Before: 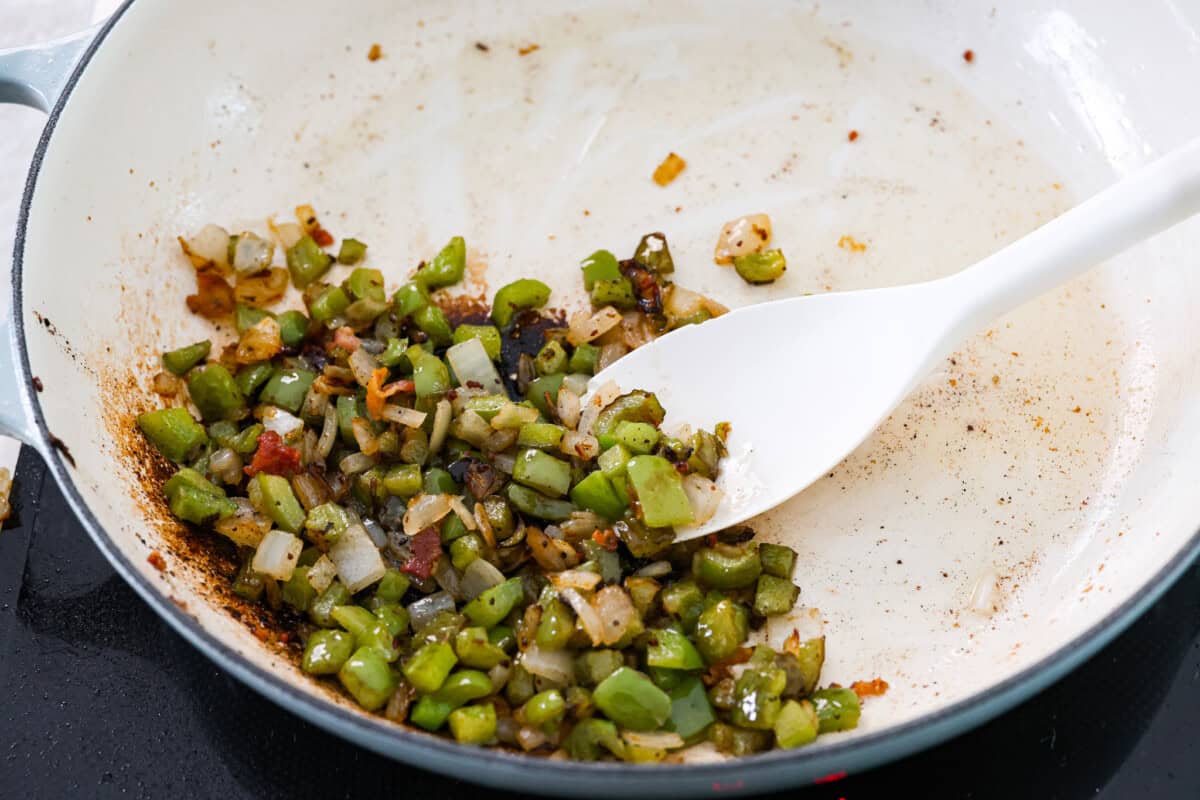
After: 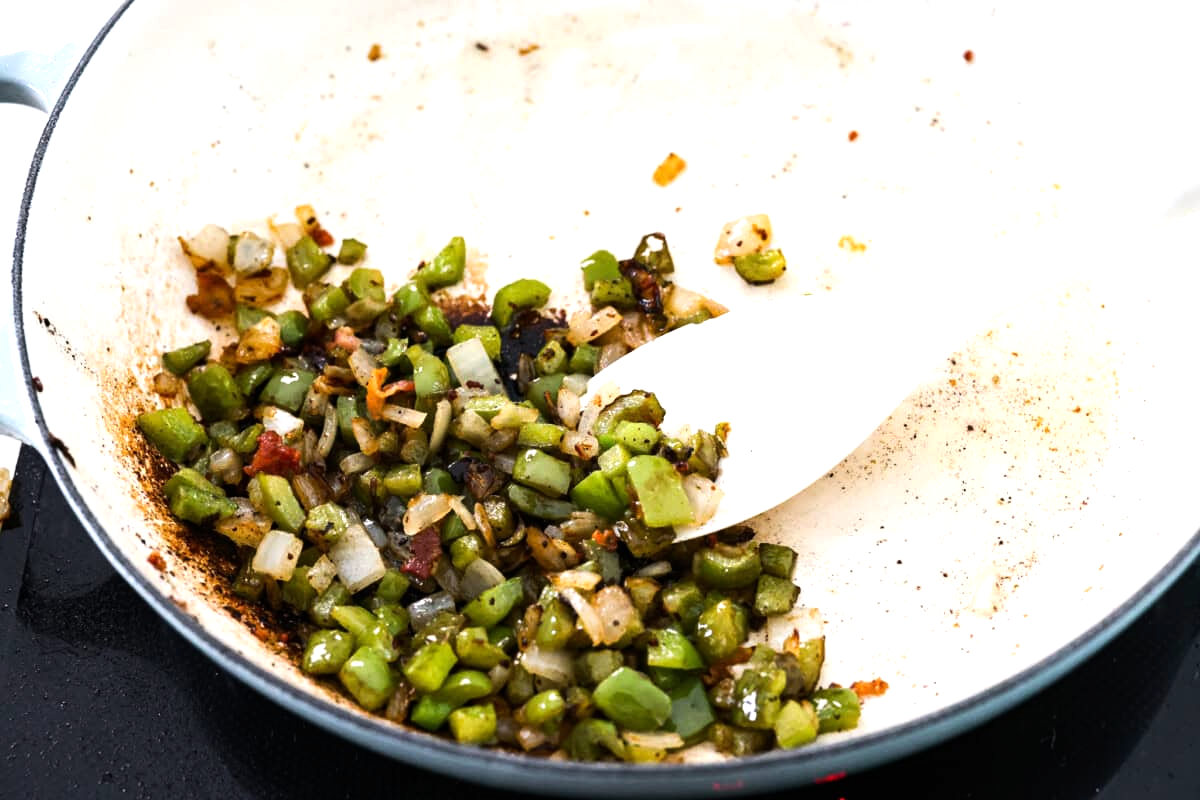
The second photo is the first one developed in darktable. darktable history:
tone equalizer: -8 EV -0.752 EV, -7 EV -0.681 EV, -6 EV -0.614 EV, -5 EV -0.391 EV, -3 EV 0.392 EV, -2 EV 0.6 EV, -1 EV 0.68 EV, +0 EV 0.769 EV, edges refinement/feathering 500, mask exposure compensation -1.57 EV, preserve details no
